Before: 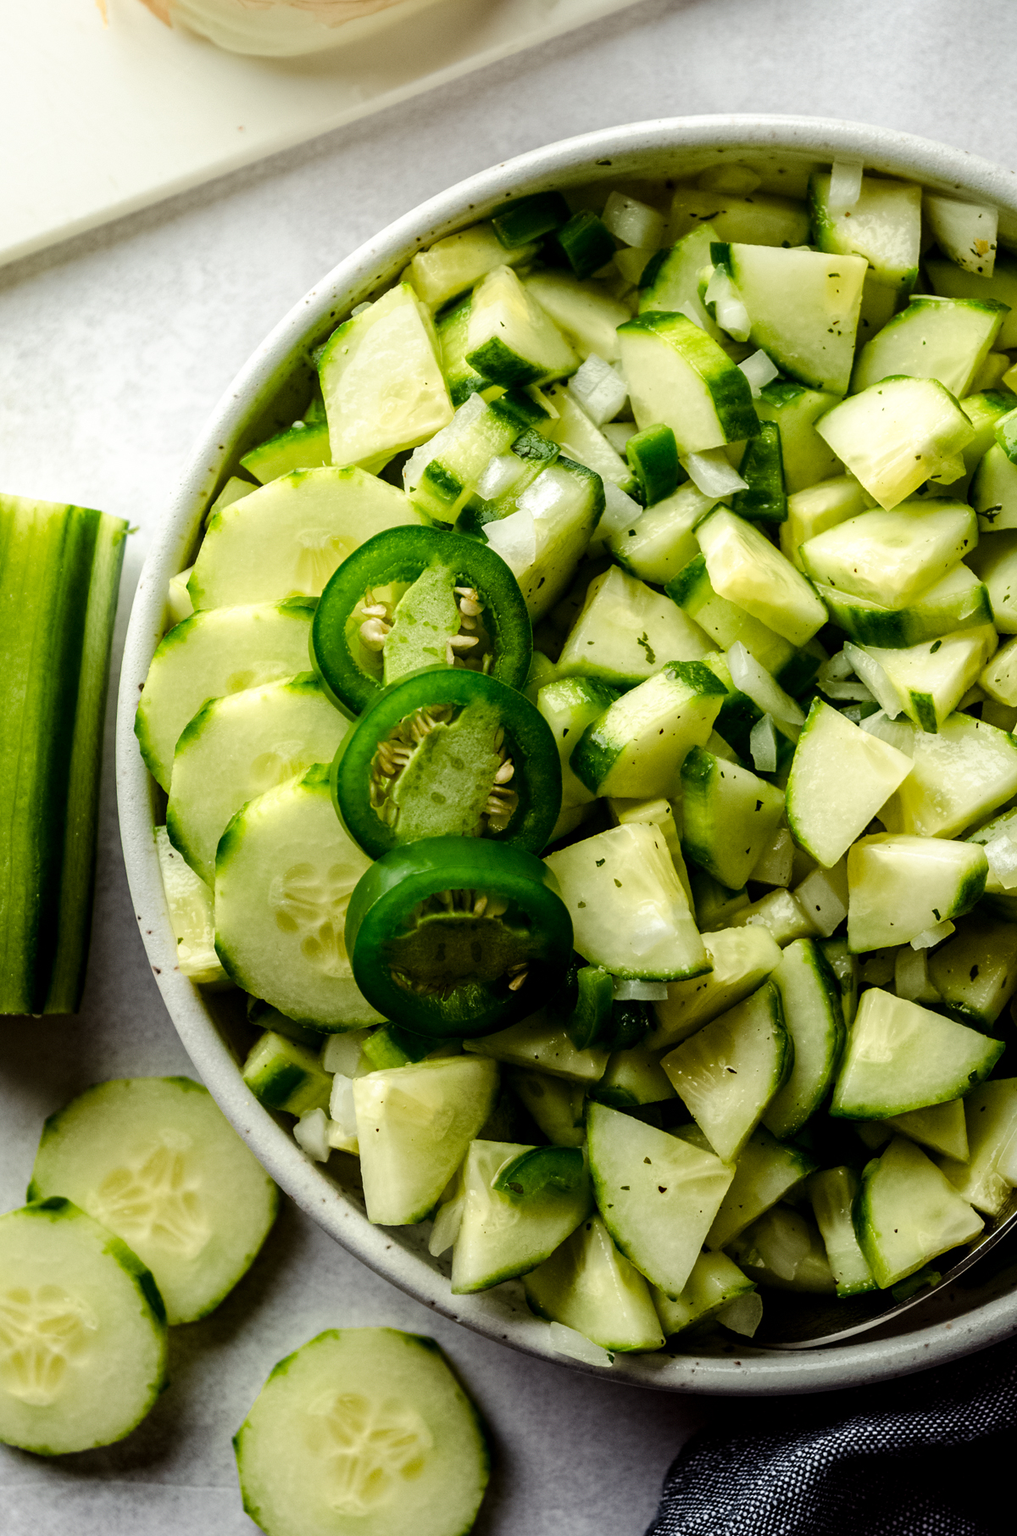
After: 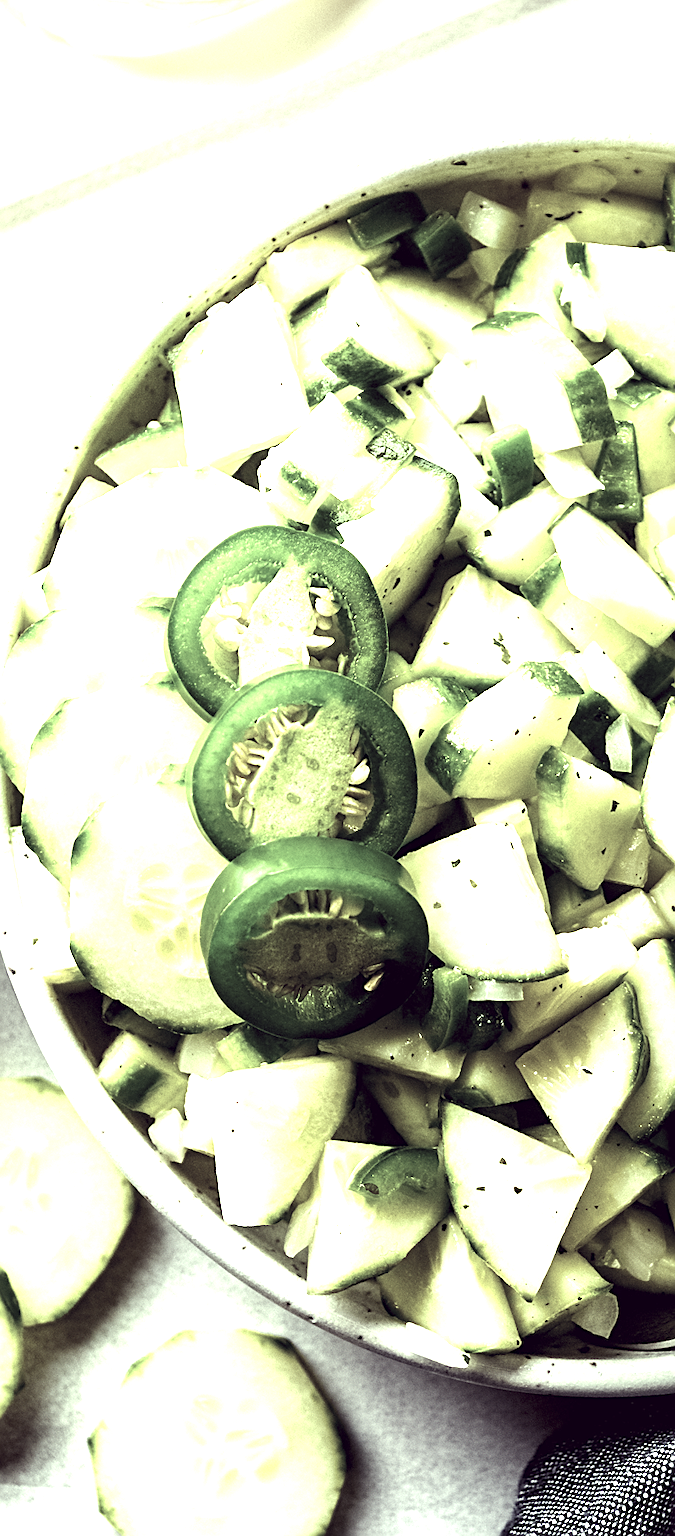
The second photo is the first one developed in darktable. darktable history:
color correction: highlights a* -20.3, highlights b* 20.44, shadows a* 19.99, shadows b* -20.8, saturation 0.39
crop and rotate: left 14.301%, right 19.281%
sharpen: on, module defaults
exposure: black level correction 0, exposure 1.988 EV, compensate highlight preservation false
